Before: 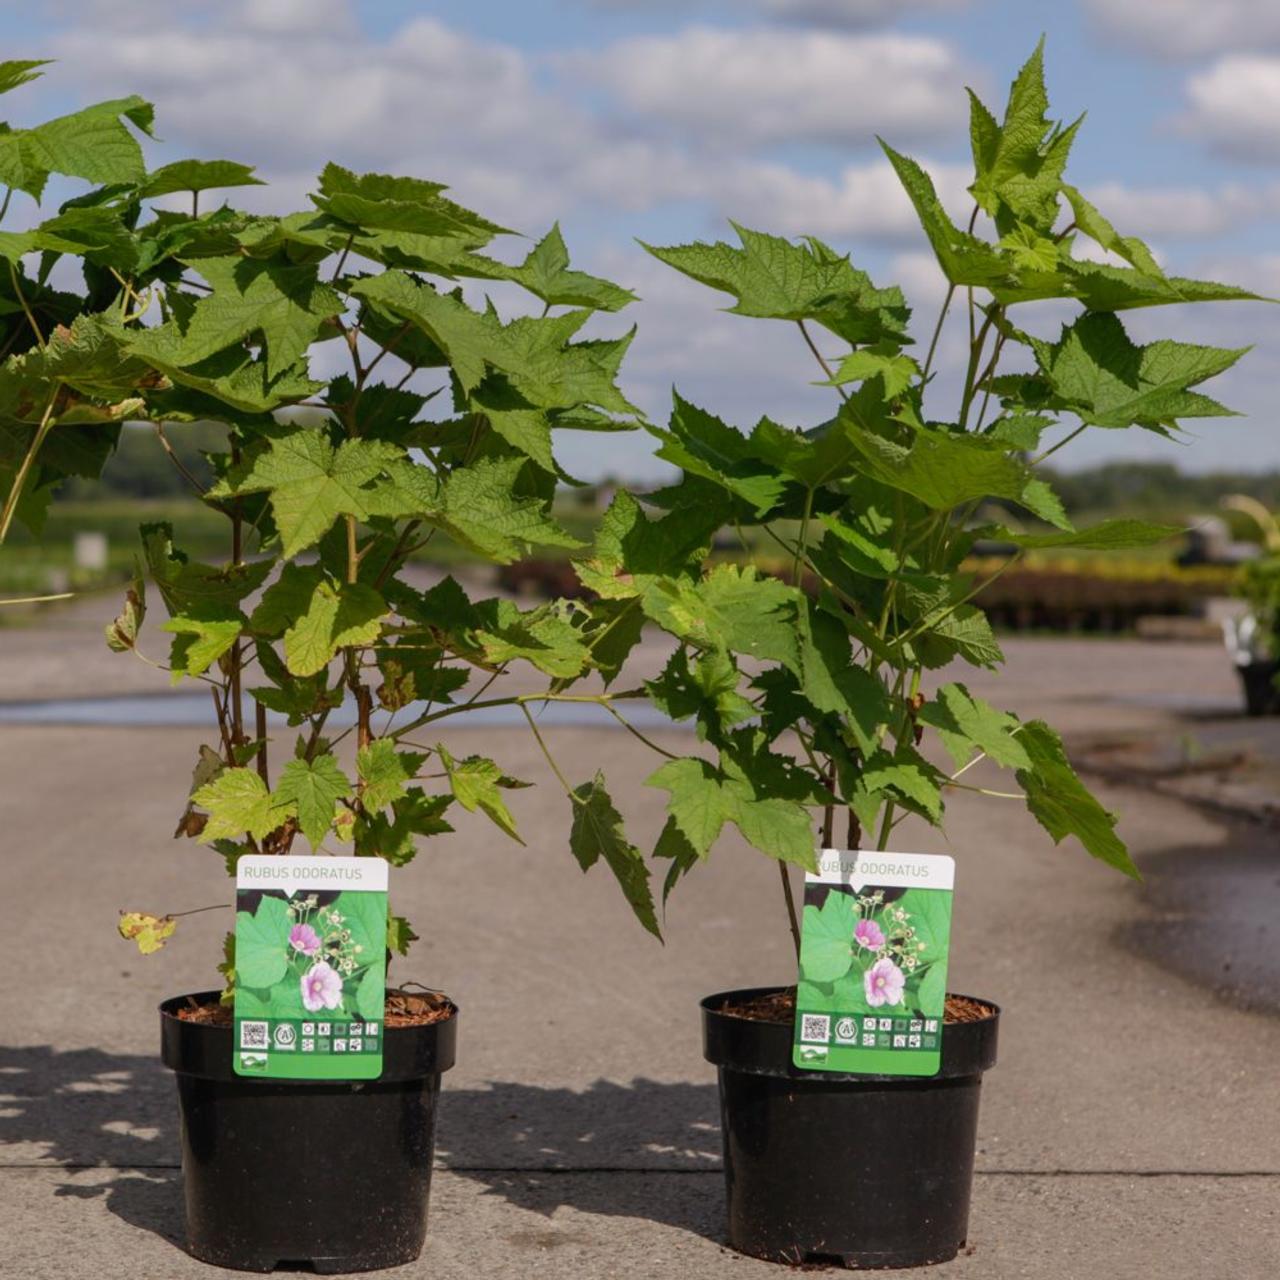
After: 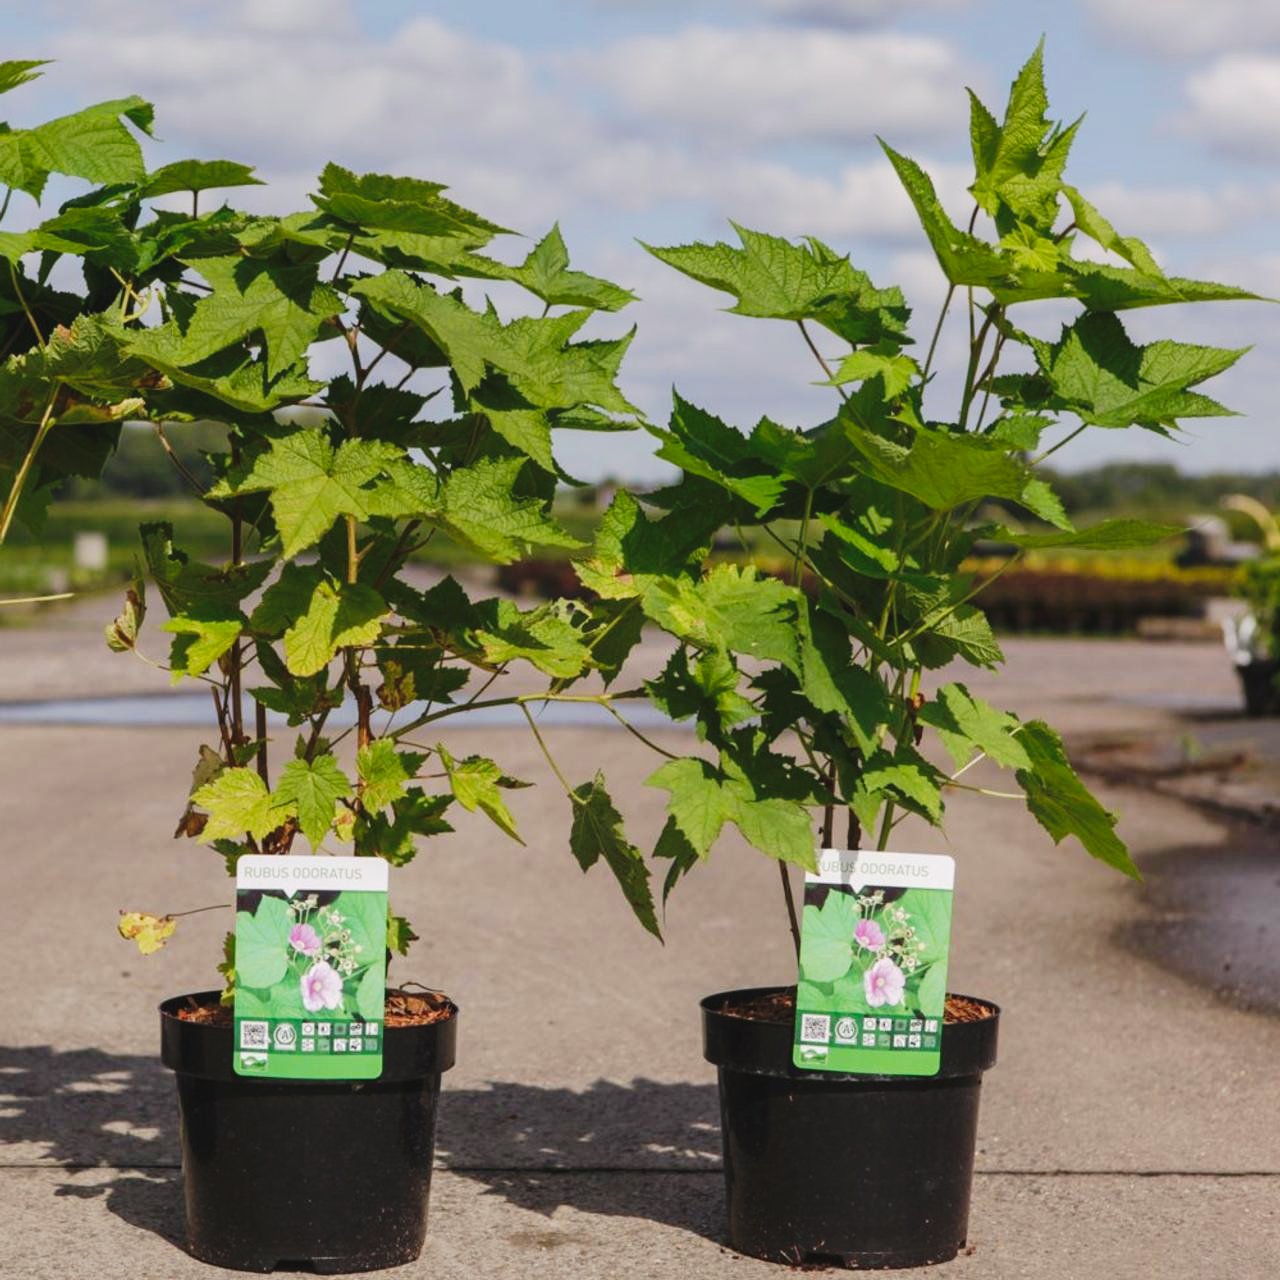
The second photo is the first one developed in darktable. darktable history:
tone curve: curves: ch0 [(0, 0) (0.003, 0.049) (0.011, 0.052) (0.025, 0.061) (0.044, 0.08) (0.069, 0.101) (0.1, 0.119) (0.136, 0.139) (0.177, 0.172) (0.224, 0.222) (0.277, 0.292) (0.335, 0.367) (0.399, 0.444) (0.468, 0.538) (0.543, 0.623) (0.623, 0.713) (0.709, 0.784) (0.801, 0.844) (0.898, 0.916) (1, 1)], preserve colors none
